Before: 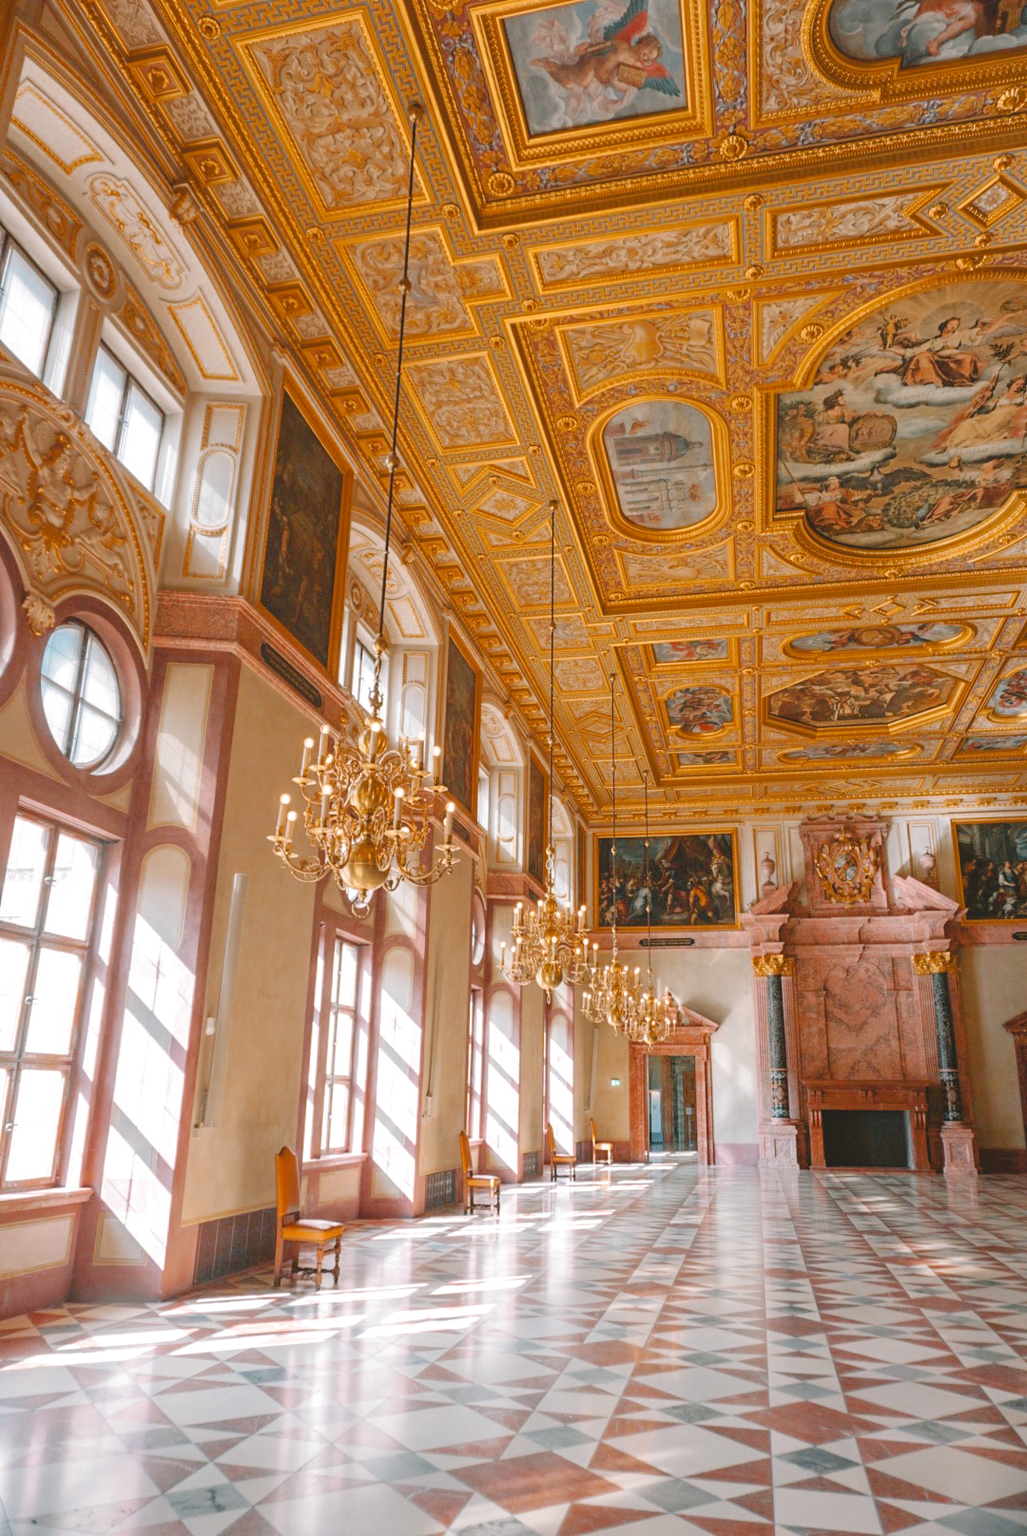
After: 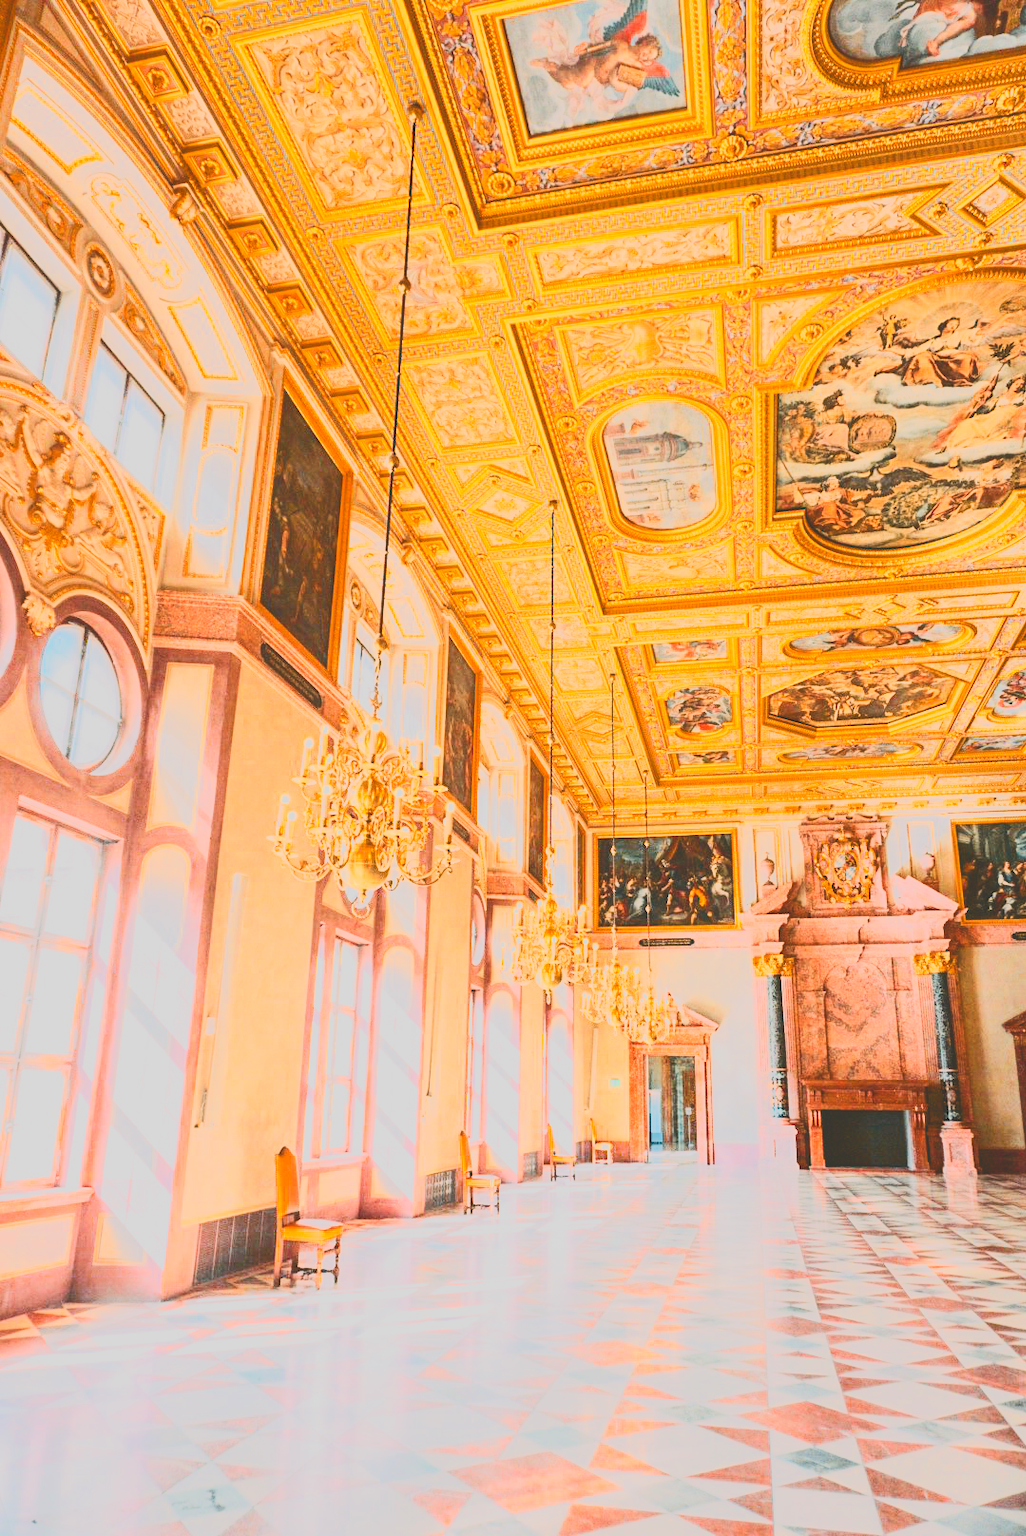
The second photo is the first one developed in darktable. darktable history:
exposure: black level correction -0.002, exposure 1.115 EV, compensate highlight preservation false
tone curve: curves: ch0 [(0, 0.148) (0.191, 0.225) (0.39, 0.373) (0.669, 0.716) (0.847, 0.818) (1, 0.839)]
contrast brightness saturation: contrast 0.15, brightness -0.01, saturation 0.1
